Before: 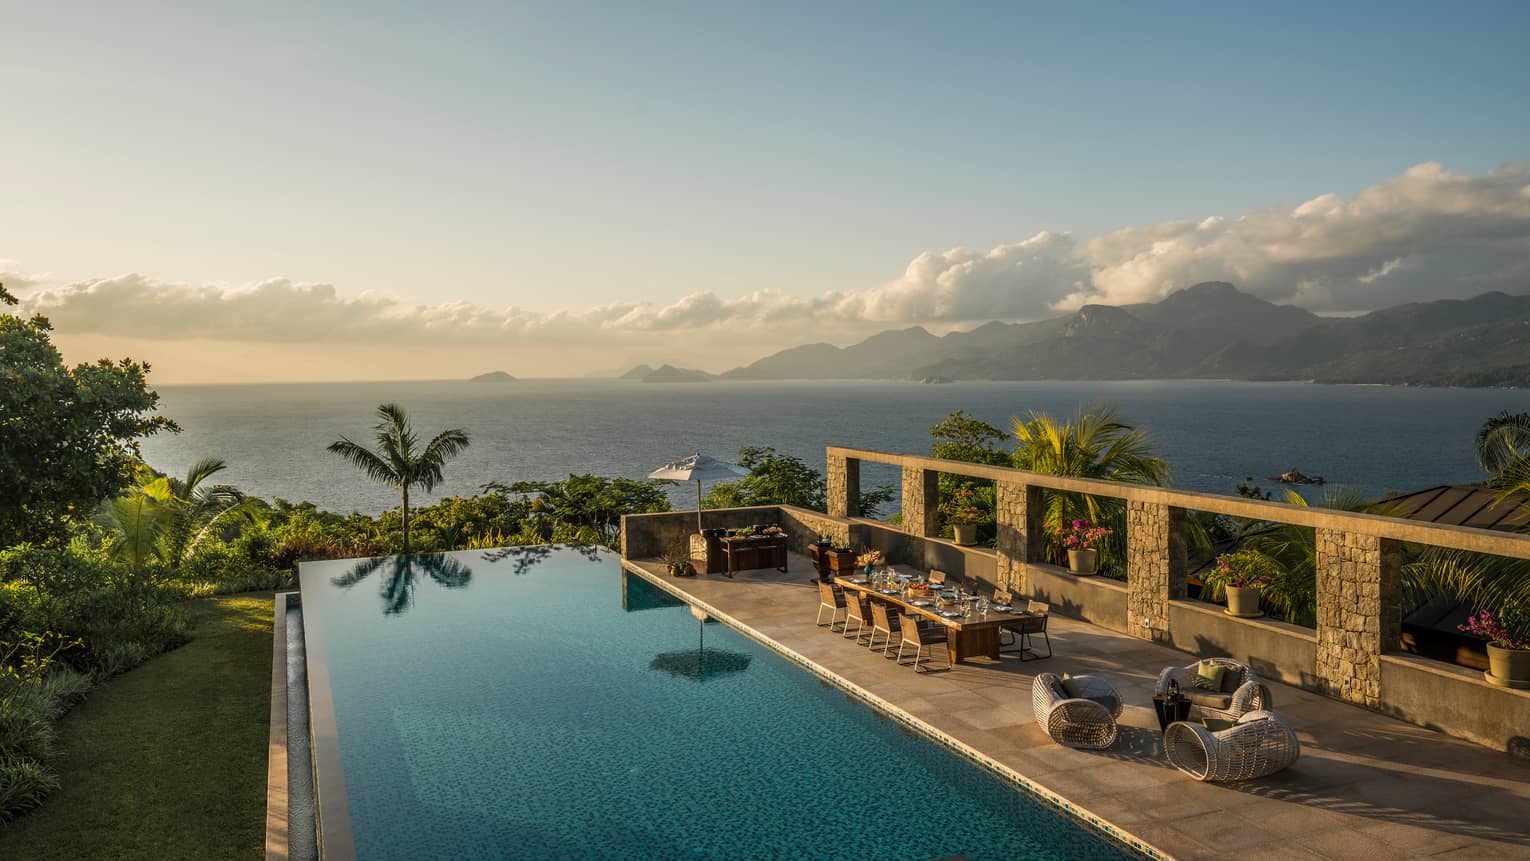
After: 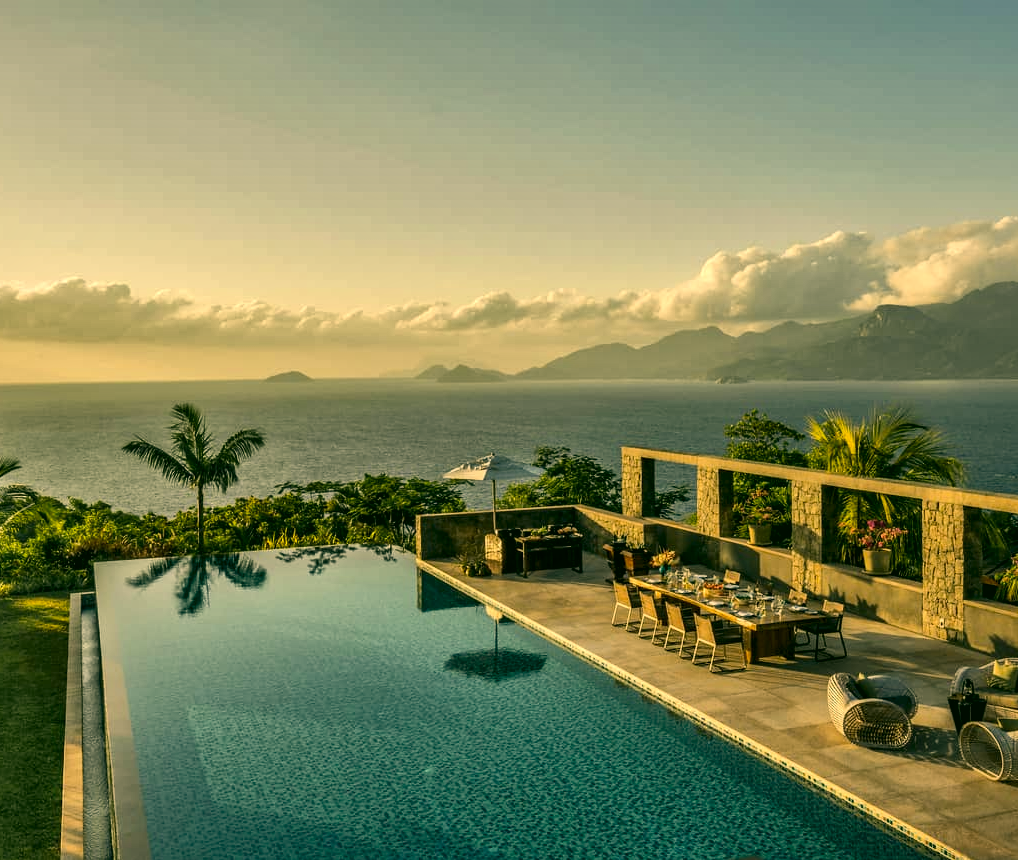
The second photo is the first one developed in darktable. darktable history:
local contrast: mode bilateral grid, contrast 19, coarseness 51, detail 171%, midtone range 0.2
shadows and highlights: low approximation 0.01, soften with gaussian
color correction: highlights a* 5.07, highlights b* 24.95, shadows a* -15.7, shadows b* 3.9
crop and rotate: left 13.459%, right 19.954%
